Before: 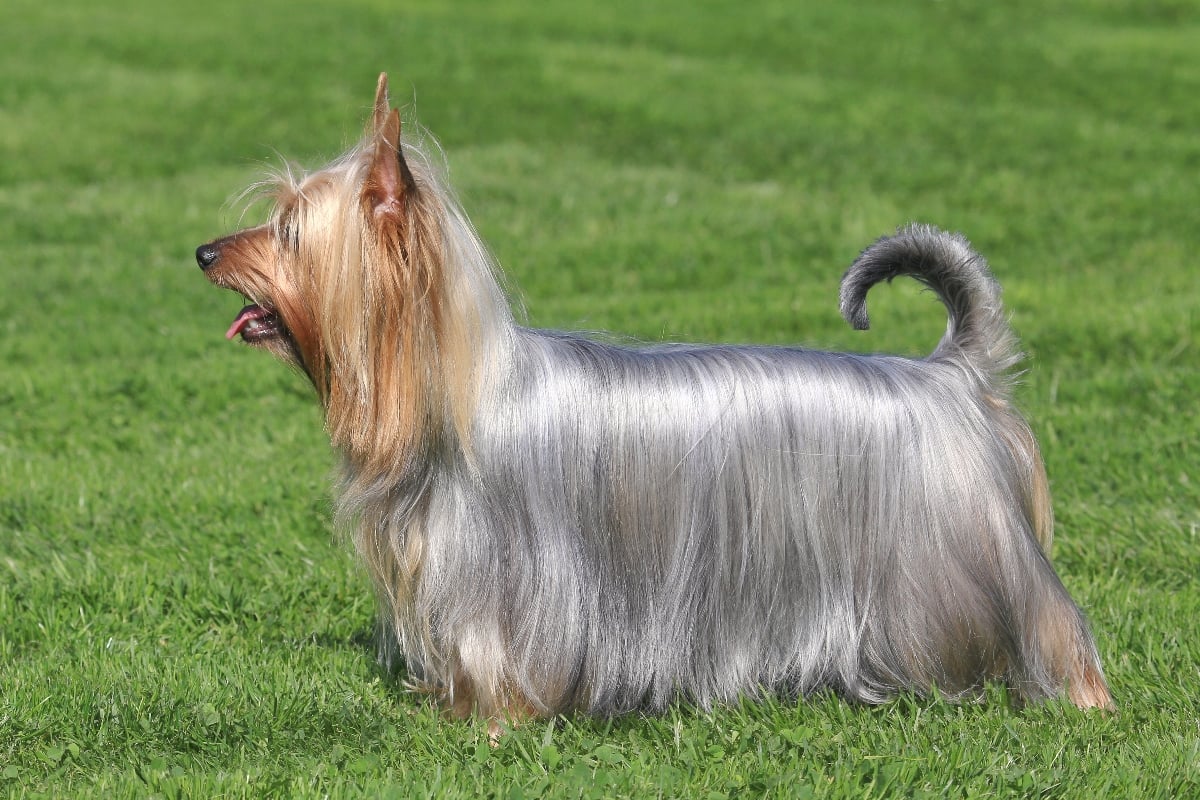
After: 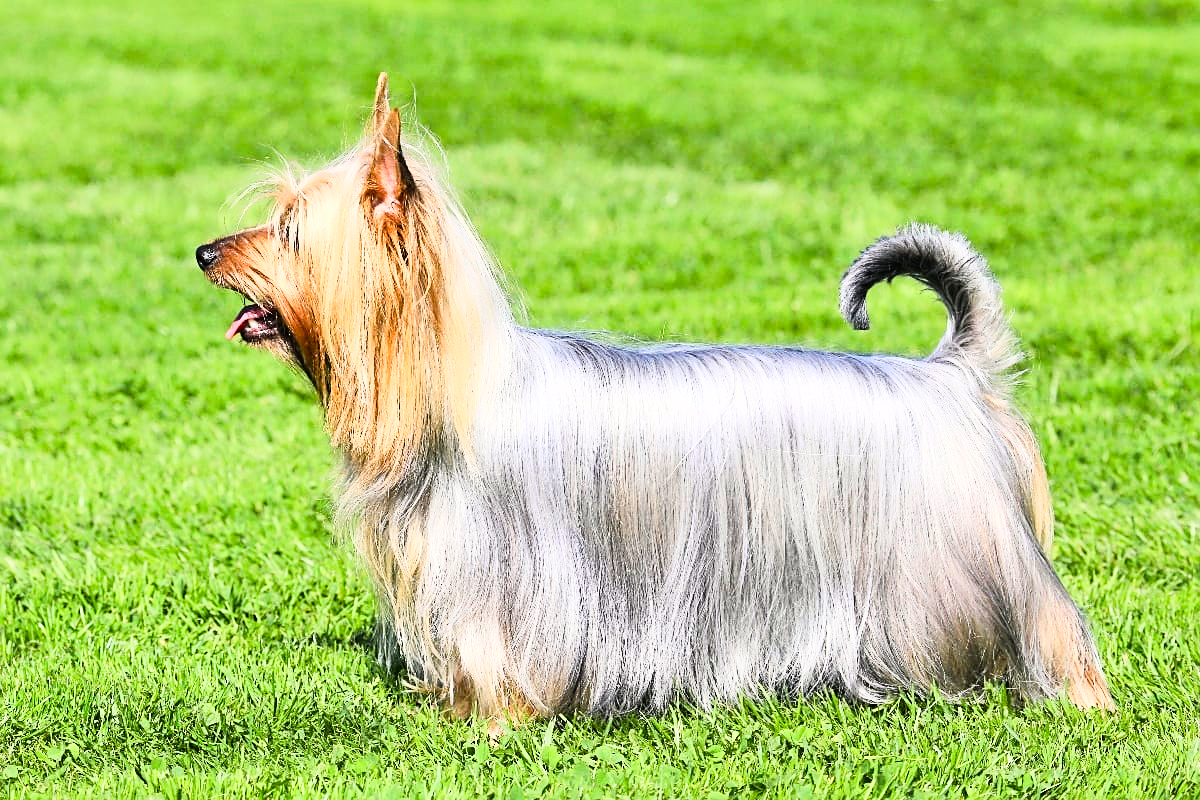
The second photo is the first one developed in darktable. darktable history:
color balance rgb: perceptual saturation grading › global saturation 20%, perceptual saturation grading › highlights -25%, perceptual saturation grading › shadows 50%
sharpen: on, module defaults
rgb curve: curves: ch0 [(0, 0) (0.21, 0.15) (0.24, 0.21) (0.5, 0.75) (0.75, 0.96) (0.89, 0.99) (1, 1)]; ch1 [(0, 0.02) (0.21, 0.13) (0.25, 0.2) (0.5, 0.67) (0.75, 0.9) (0.89, 0.97) (1, 1)]; ch2 [(0, 0.02) (0.21, 0.13) (0.25, 0.2) (0.5, 0.67) (0.75, 0.9) (0.89, 0.97) (1, 1)], compensate middle gray true
